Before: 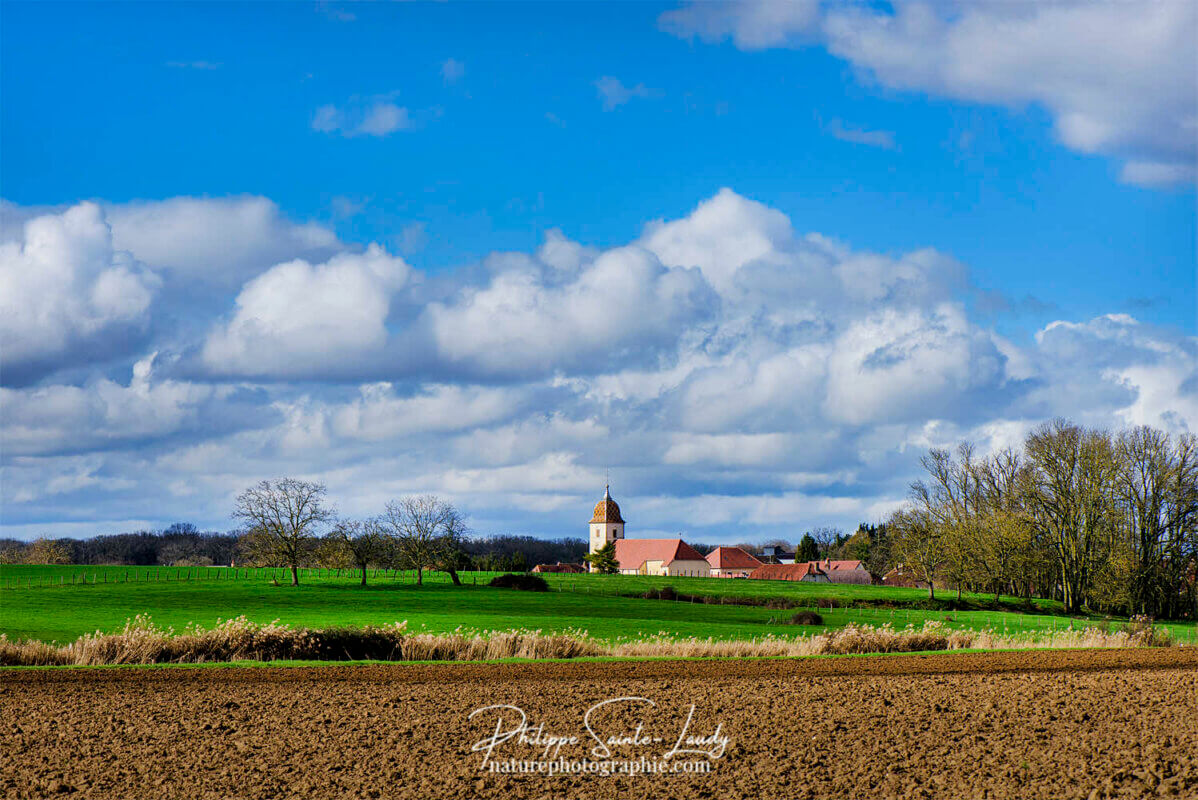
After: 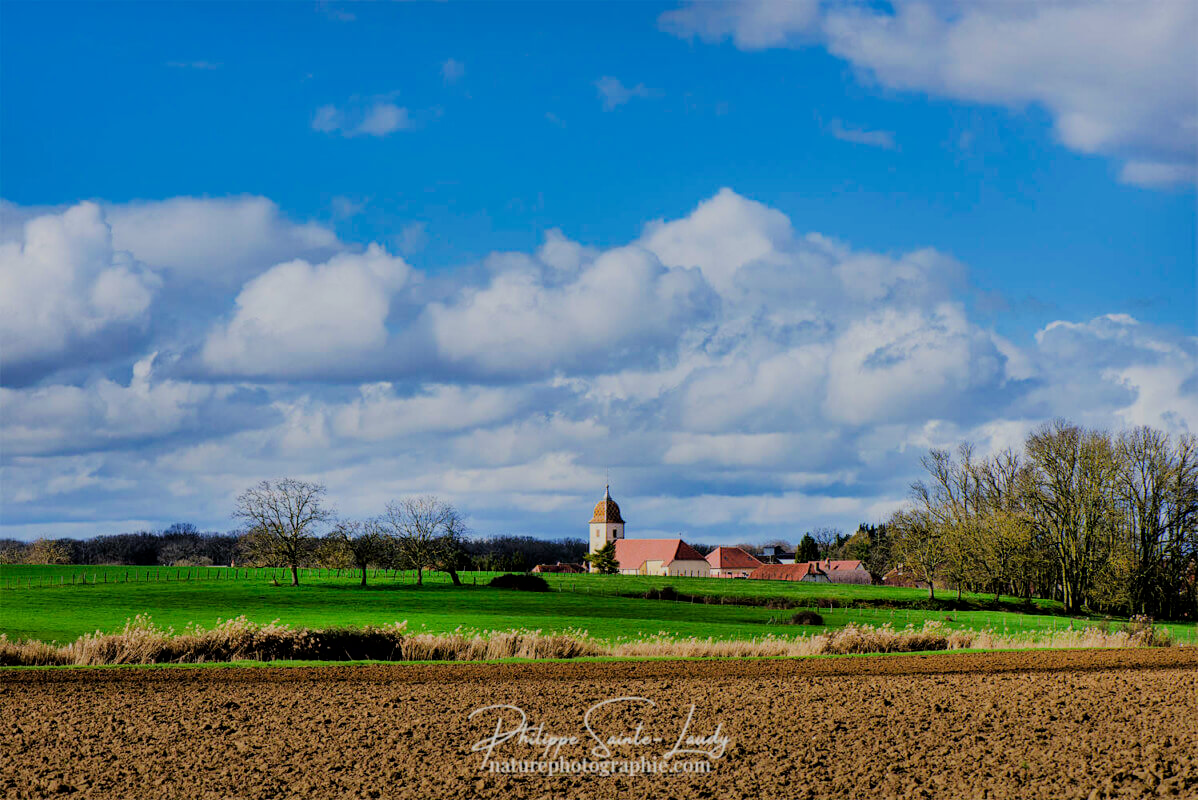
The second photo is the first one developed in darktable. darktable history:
filmic rgb: black relative exposure -7.16 EV, white relative exposure 5.37 EV, hardness 3.03, color science v6 (2022)
